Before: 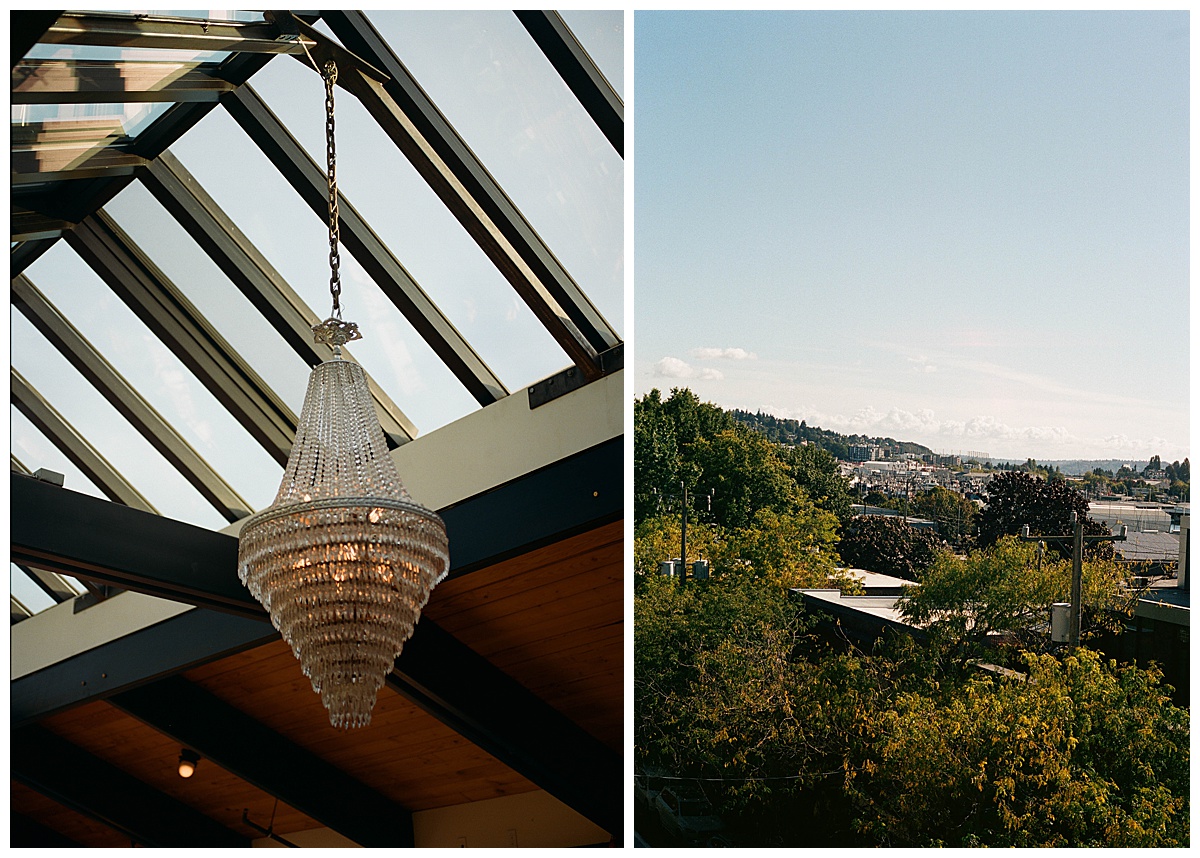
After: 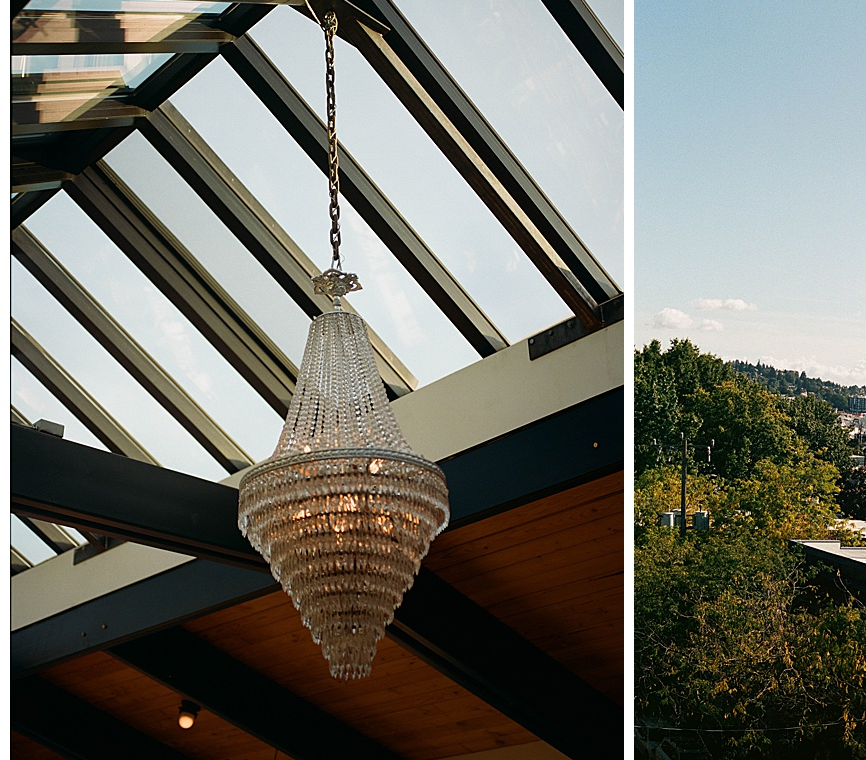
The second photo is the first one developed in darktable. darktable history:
crop: top 5.75%, right 27.833%, bottom 5.578%
